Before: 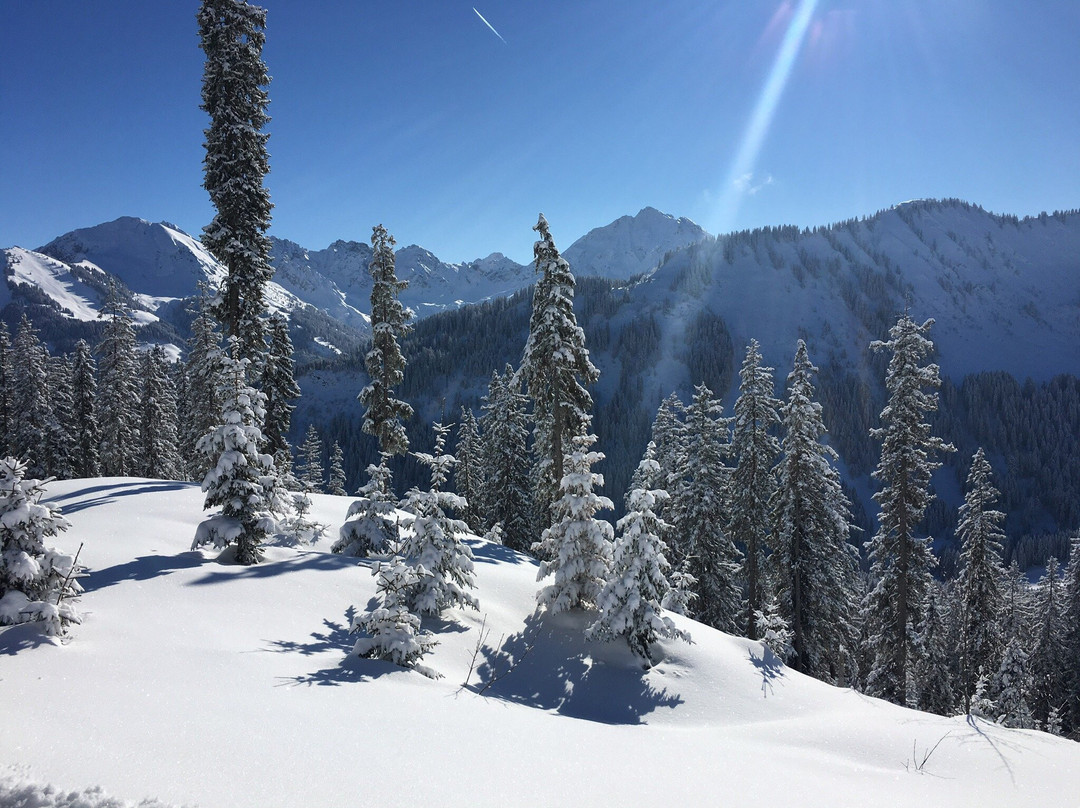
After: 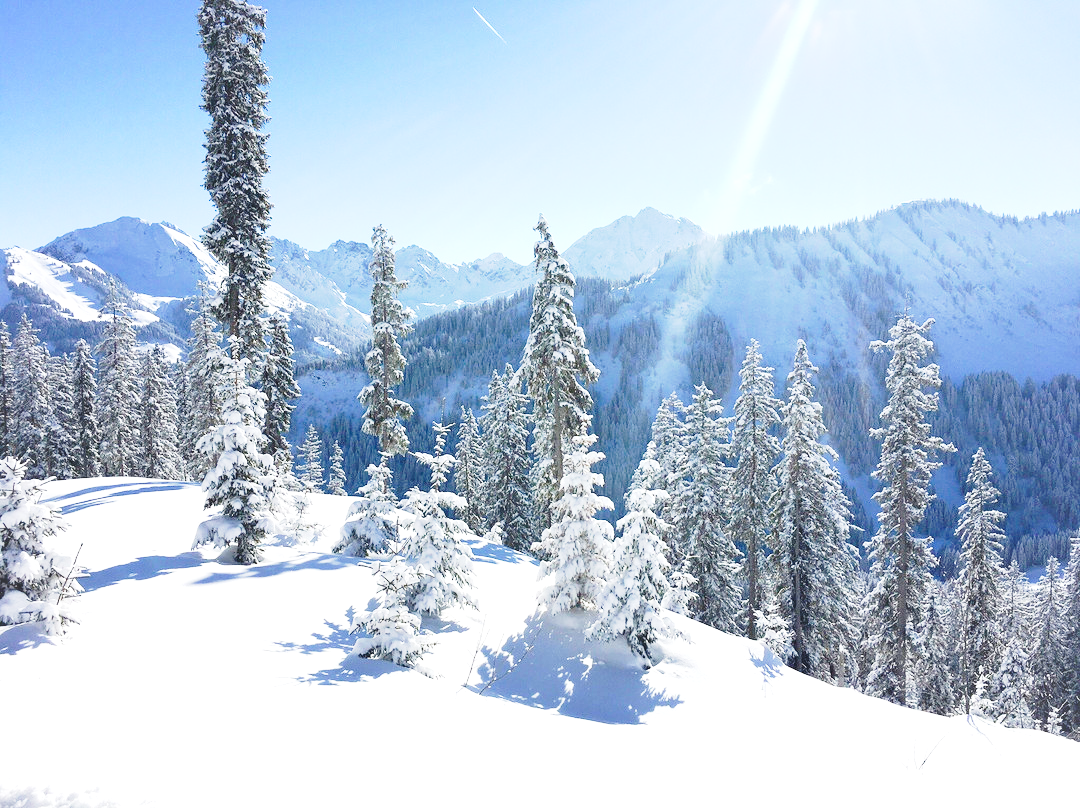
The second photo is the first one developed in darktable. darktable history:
vignetting: fall-off radius 60.82%, brightness 0.045, saturation 0.002
contrast brightness saturation: contrast -0.106
base curve: curves: ch0 [(0, 0) (0.028, 0.03) (0.121, 0.232) (0.46, 0.748) (0.859, 0.968) (1, 1)], preserve colors none
exposure: black level correction 0.001, exposure 1.722 EV, compensate exposure bias true, compensate highlight preservation false
